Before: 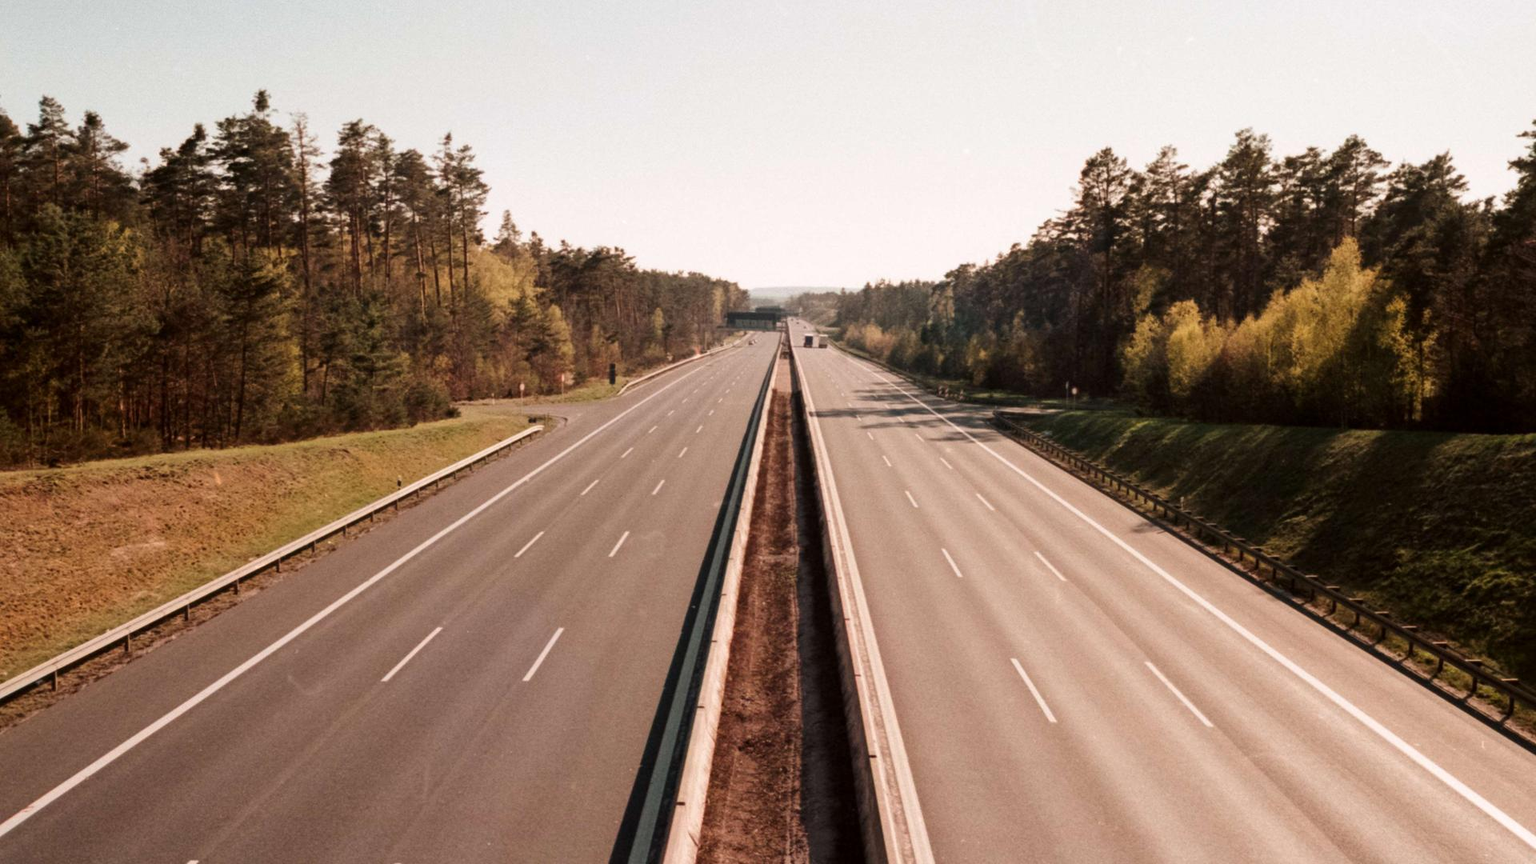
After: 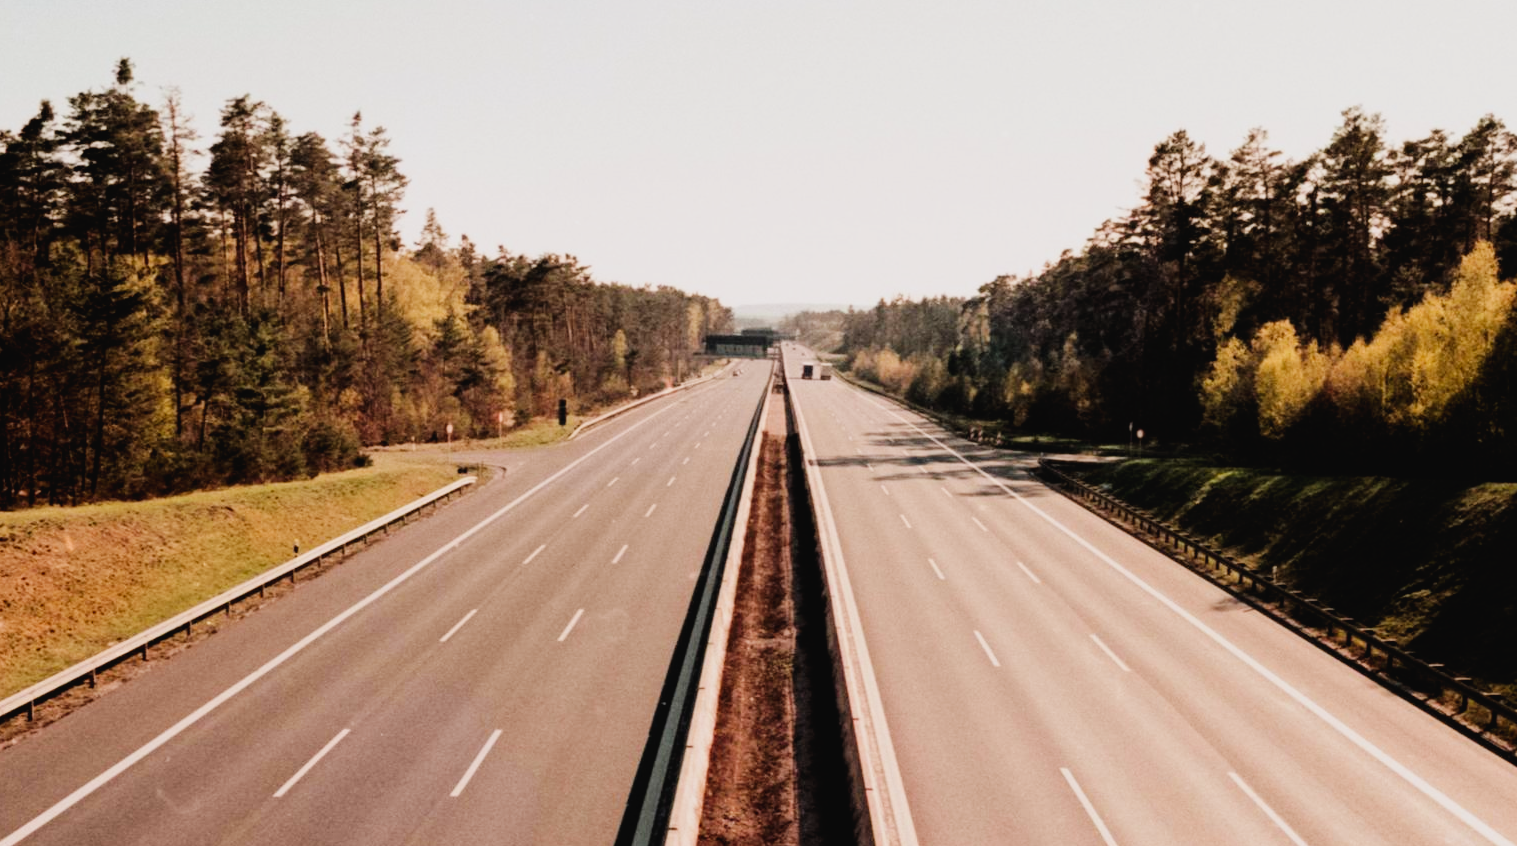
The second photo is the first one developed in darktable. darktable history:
crop and rotate: left 10.619%, top 5.123%, right 10.333%, bottom 16.489%
tone curve: curves: ch0 [(0, 0.024) (0.049, 0.038) (0.176, 0.162) (0.311, 0.337) (0.416, 0.471) (0.565, 0.658) (0.817, 0.911) (1, 1)]; ch1 [(0, 0) (0.351, 0.347) (0.446, 0.42) (0.481, 0.463) (0.504, 0.504) (0.522, 0.521) (0.546, 0.563) (0.622, 0.664) (0.728, 0.786) (1, 1)]; ch2 [(0, 0) (0.327, 0.324) (0.427, 0.413) (0.458, 0.444) (0.502, 0.504) (0.526, 0.539) (0.547, 0.581) (0.601, 0.61) (0.76, 0.765) (1, 1)], preserve colors none
filmic rgb: black relative exposure -7.16 EV, white relative exposure 5.35 EV, hardness 3.02
